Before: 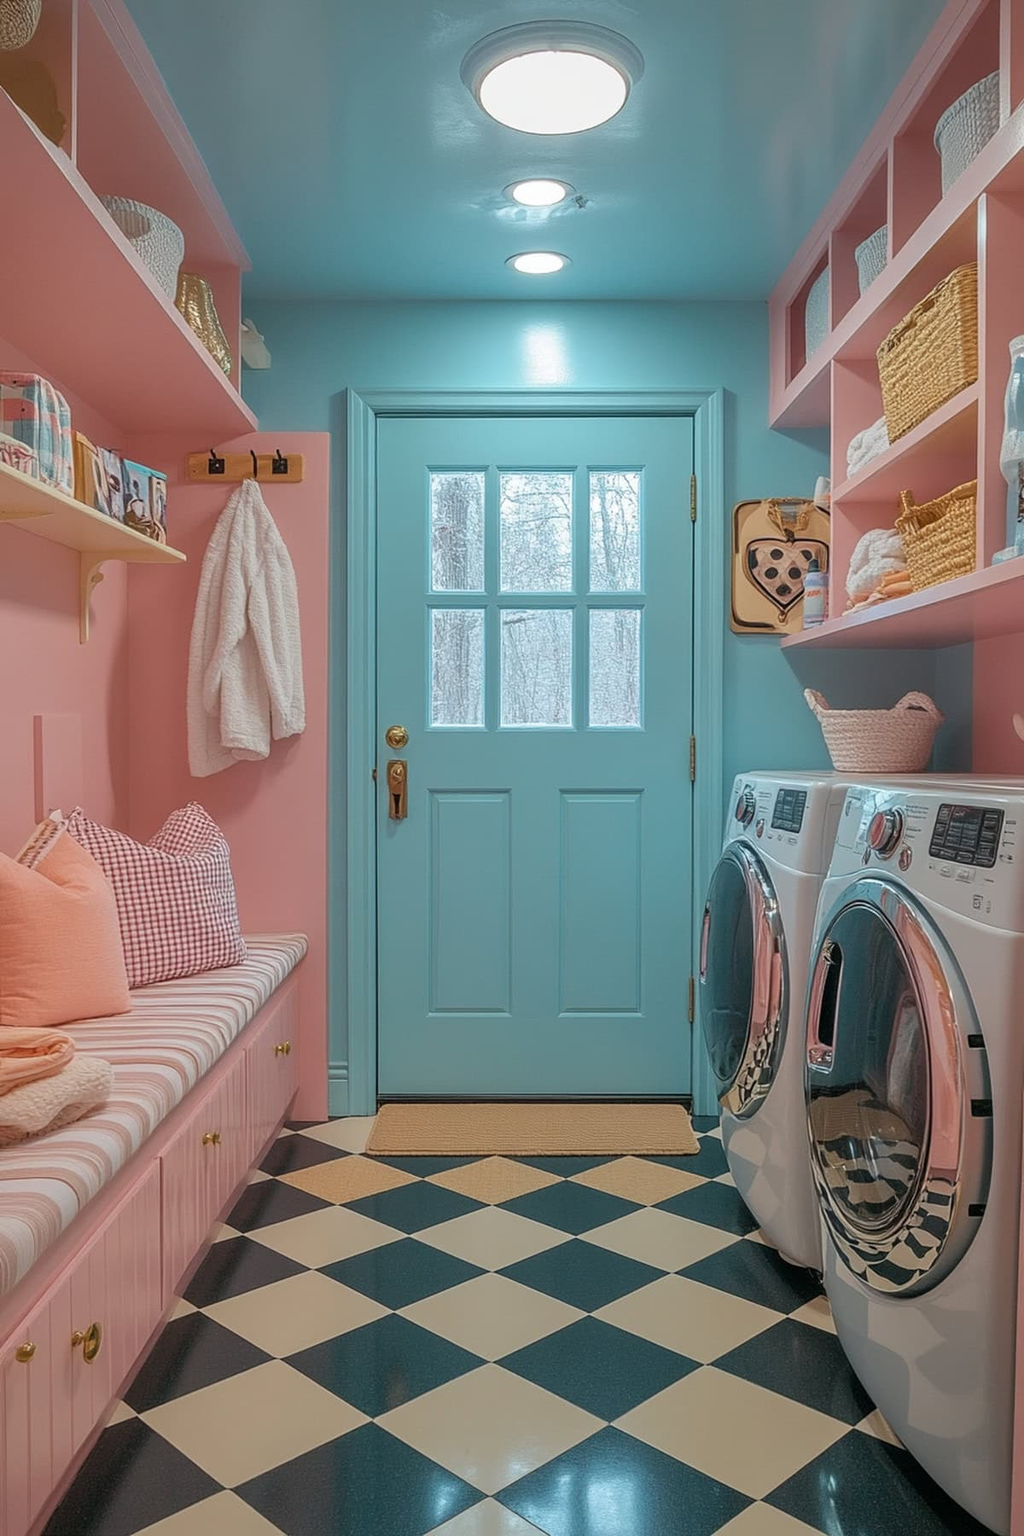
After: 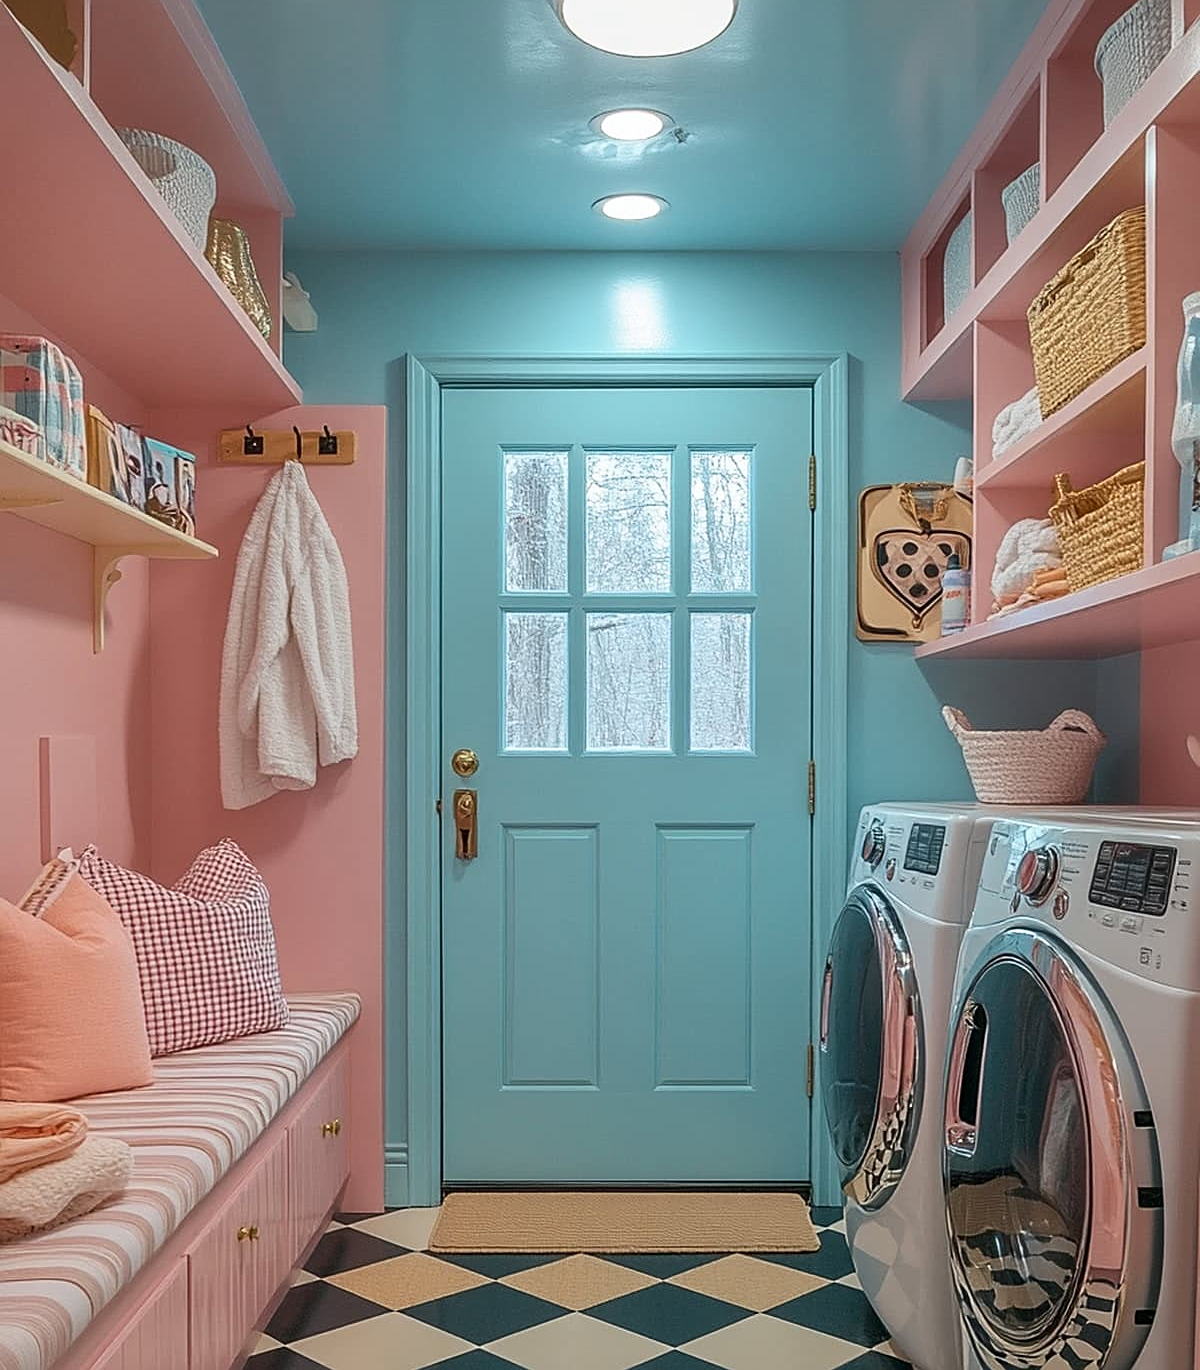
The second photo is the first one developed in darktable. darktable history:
sharpen: on, module defaults
contrast brightness saturation: contrast 0.141
crop: top 5.664%, bottom 18.212%
